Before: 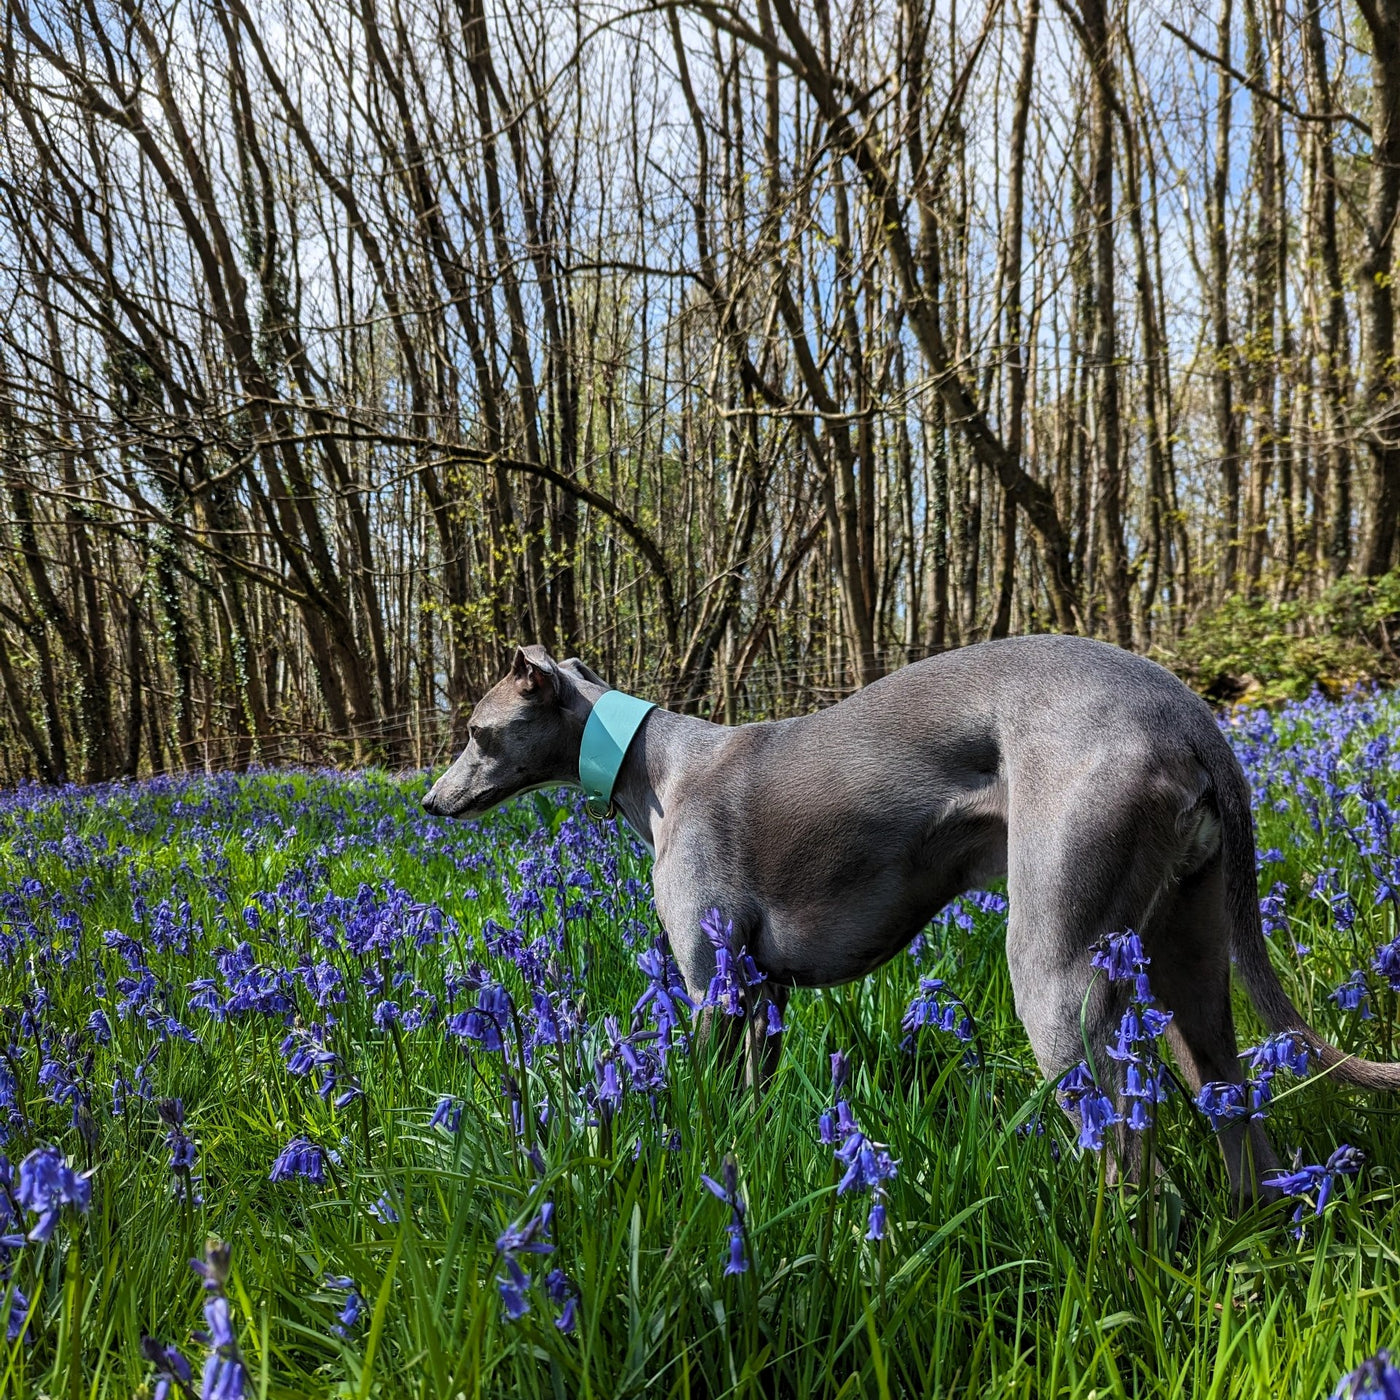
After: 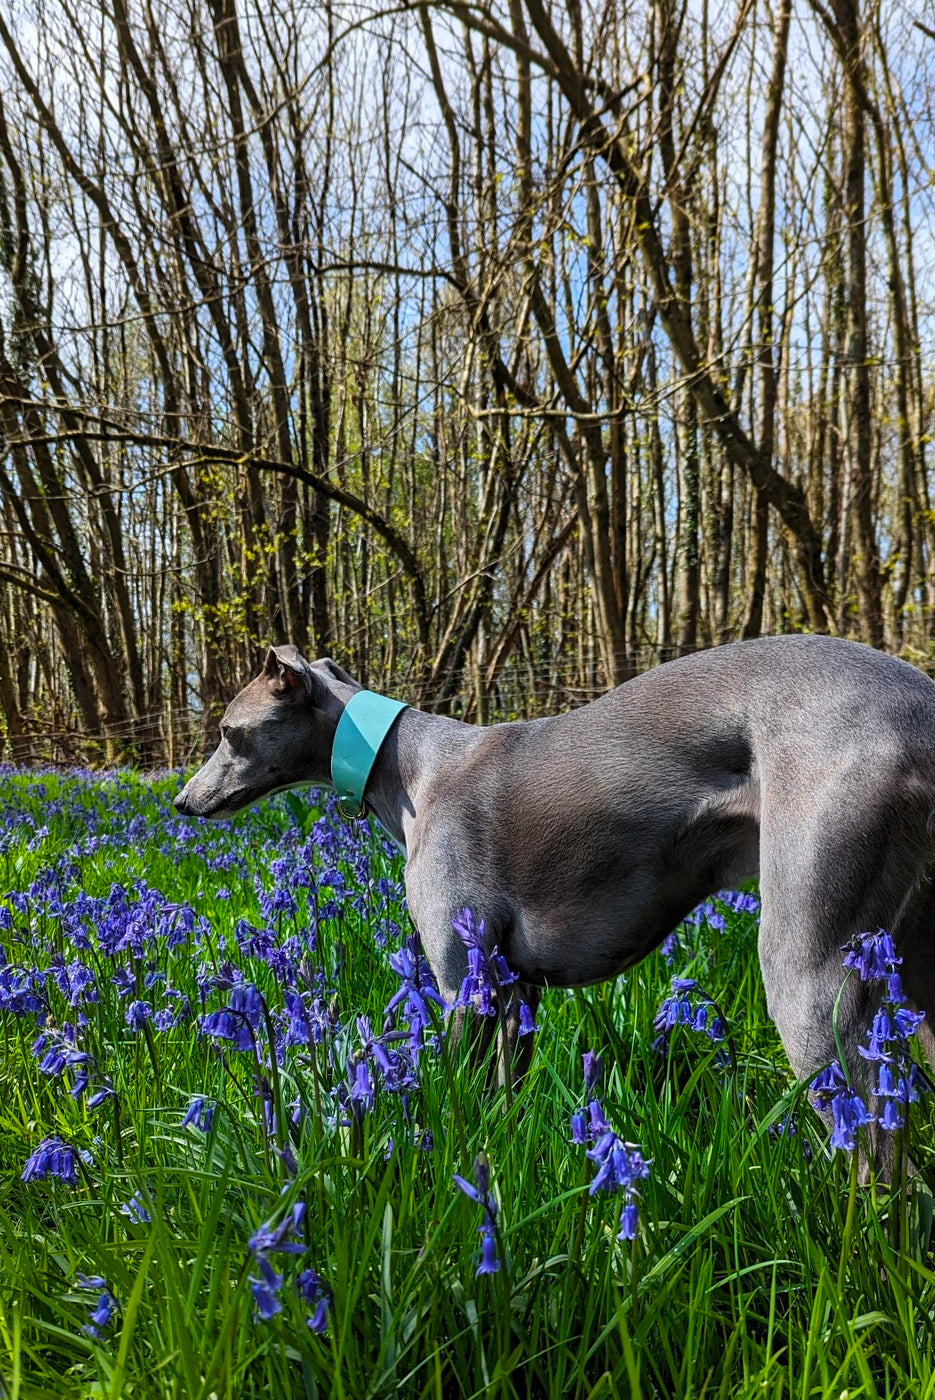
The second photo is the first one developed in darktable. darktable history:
crop and rotate: left 17.732%, right 15.423%
color balance: output saturation 120%
